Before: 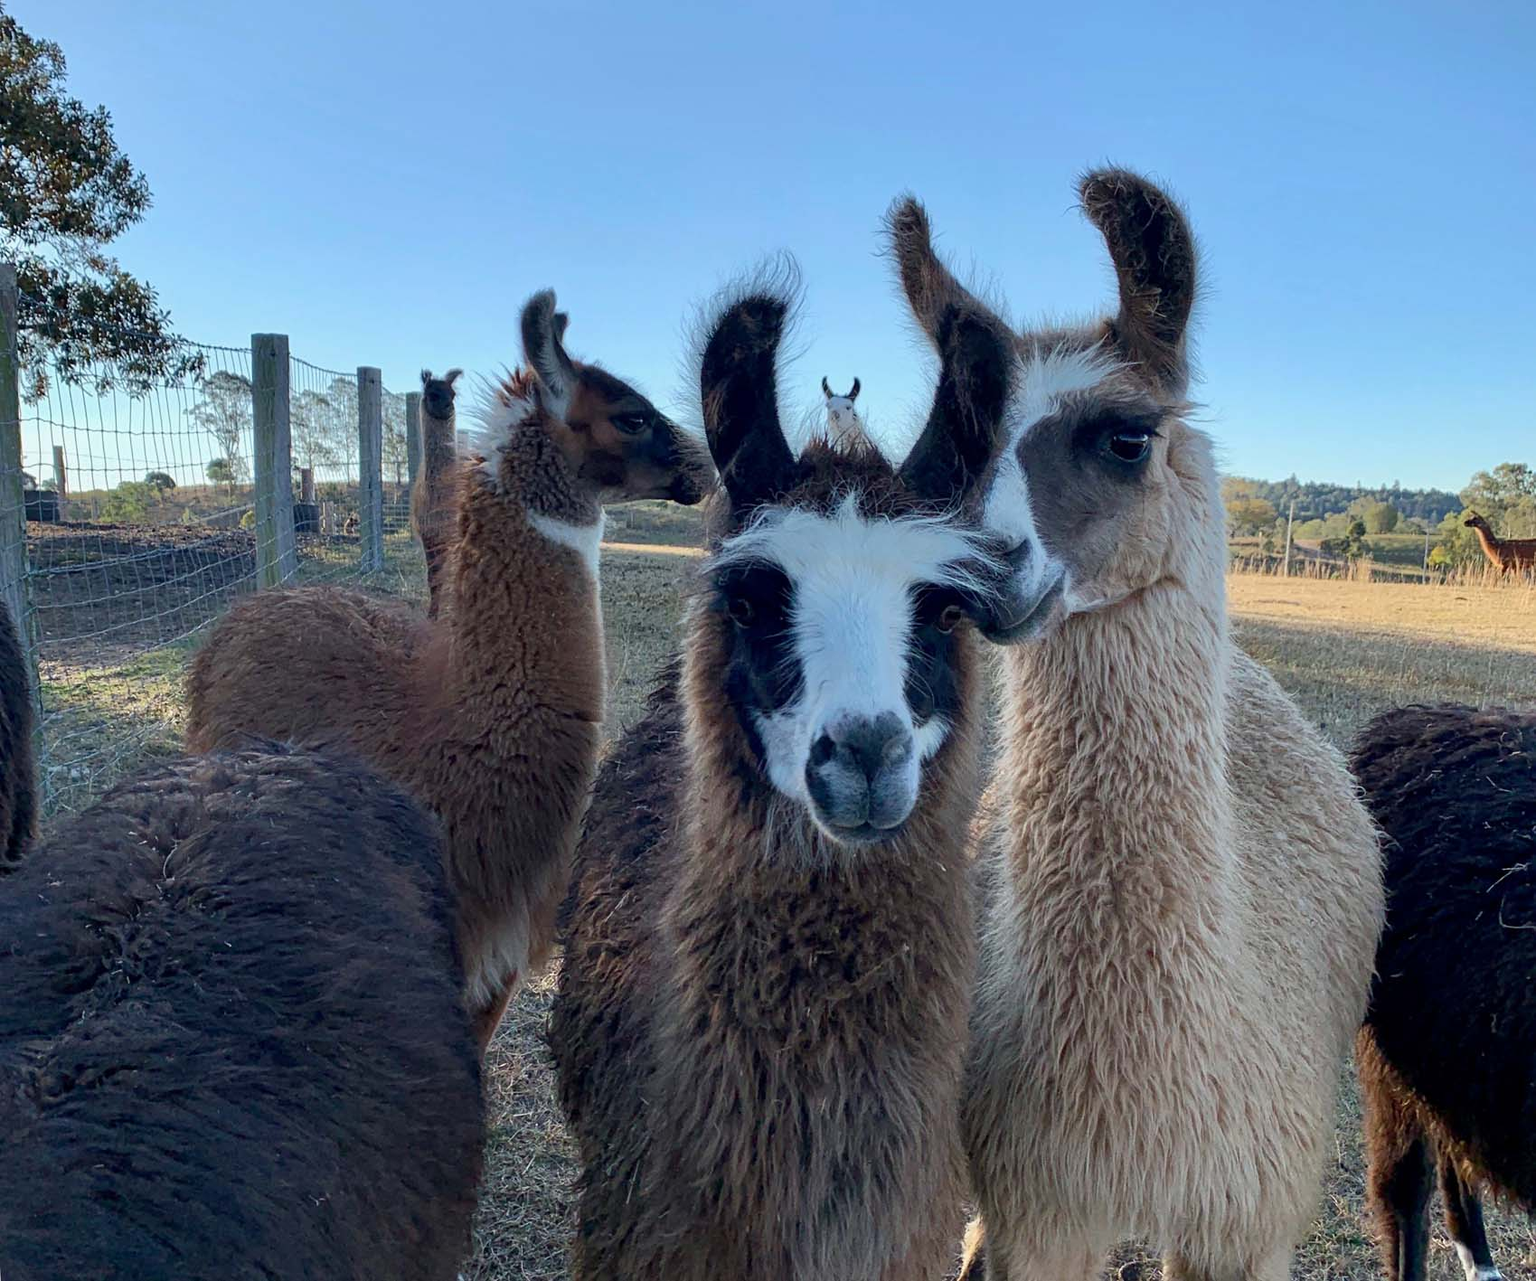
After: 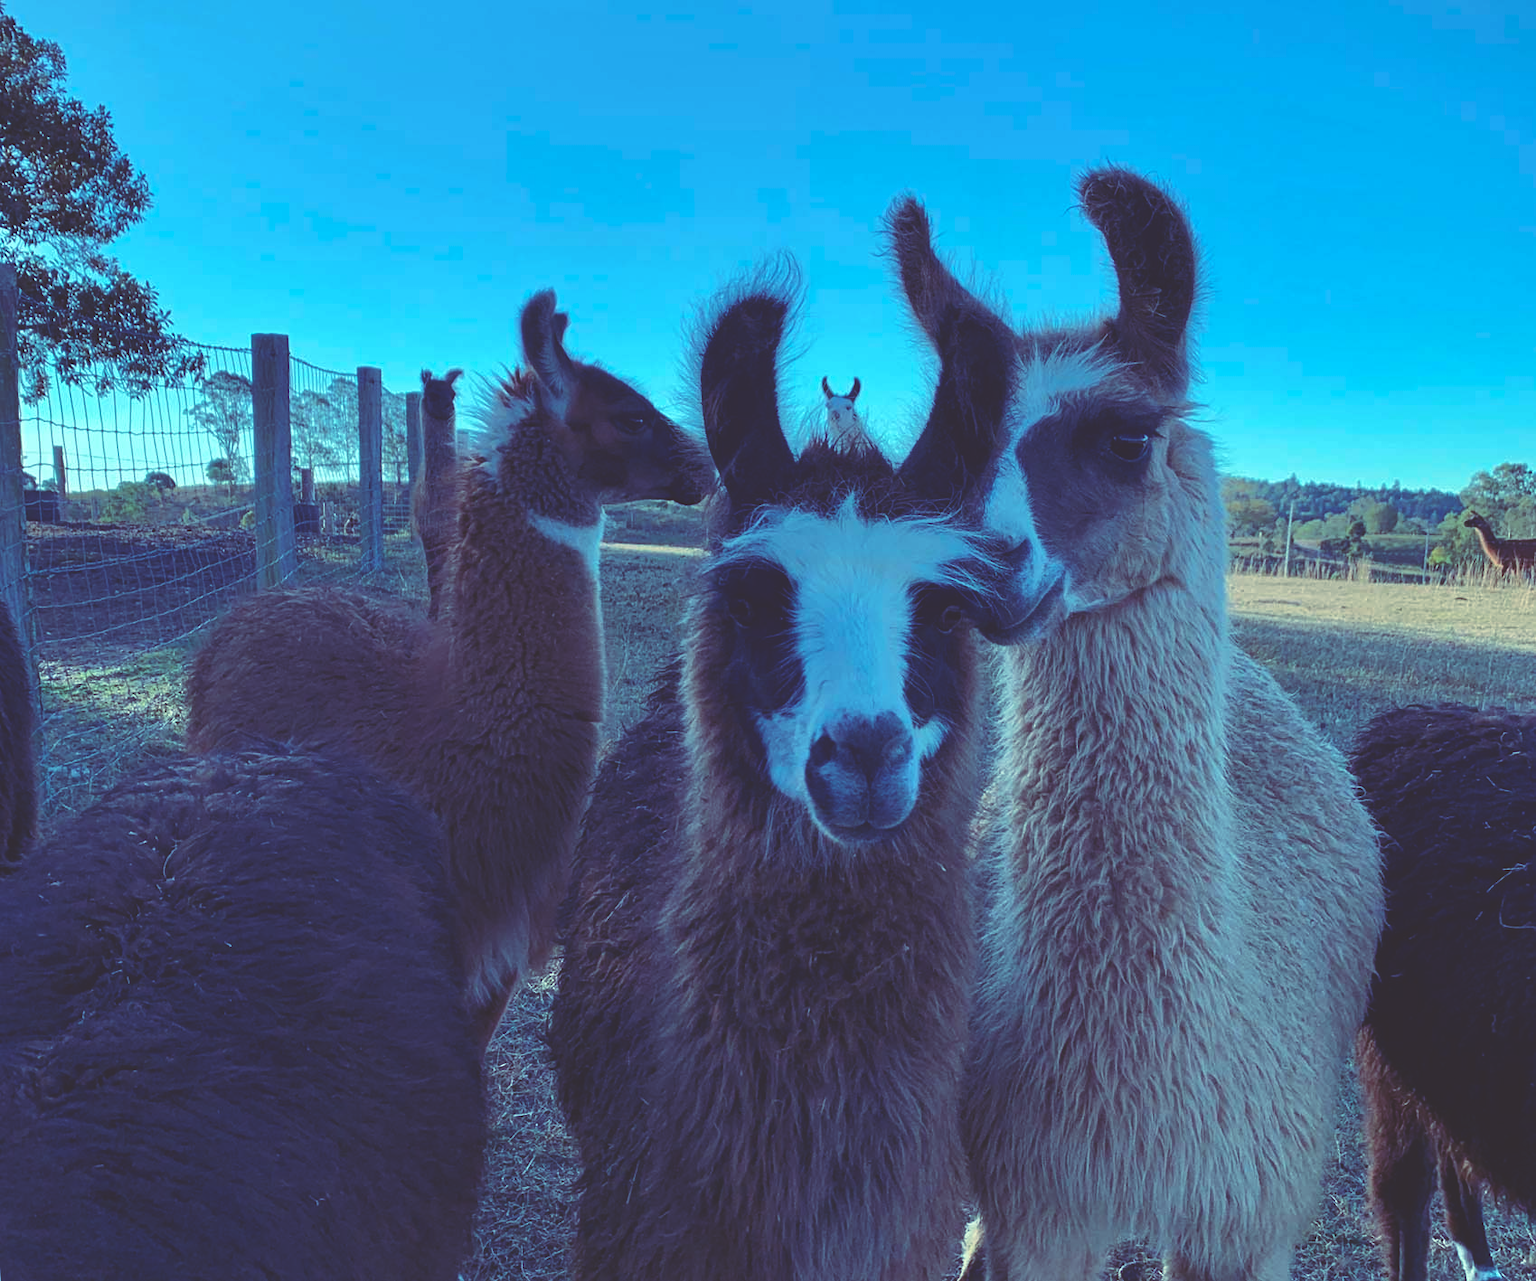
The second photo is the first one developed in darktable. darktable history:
rgb curve: curves: ch0 [(0, 0.186) (0.314, 0.284) (0.576, 0.466) (0.805, 0.691) (0.936, 0.886)]; ch1 [(0, 0.186) (0.314, 0.284) (0.581, 0.534) (0.771, 0.746) (0.936, 0.958)]; ch2 [(0, 0.216) (0.275, 0.39) (1, 1)], mode RGB, independent channels, compensate middle gray true, preserve colors none
color correction: highlights a* -4.98, highlights b* -3.76, shadows a* 3.83, shadows b* 4.08
